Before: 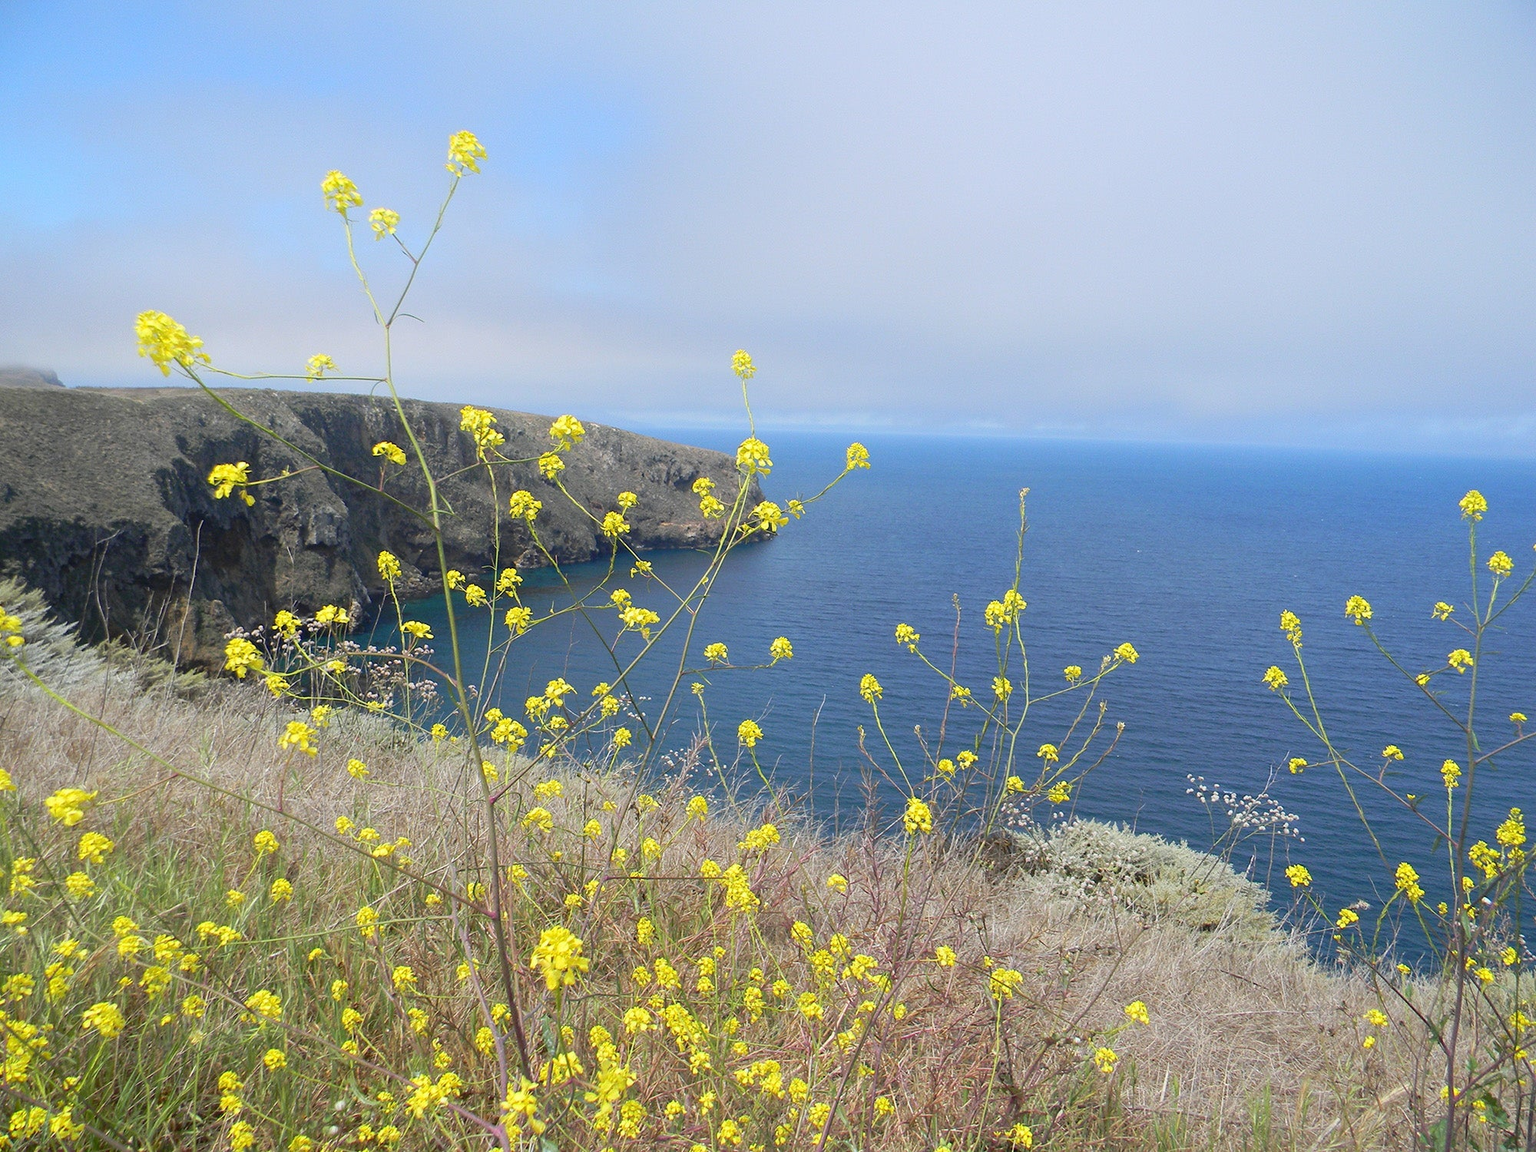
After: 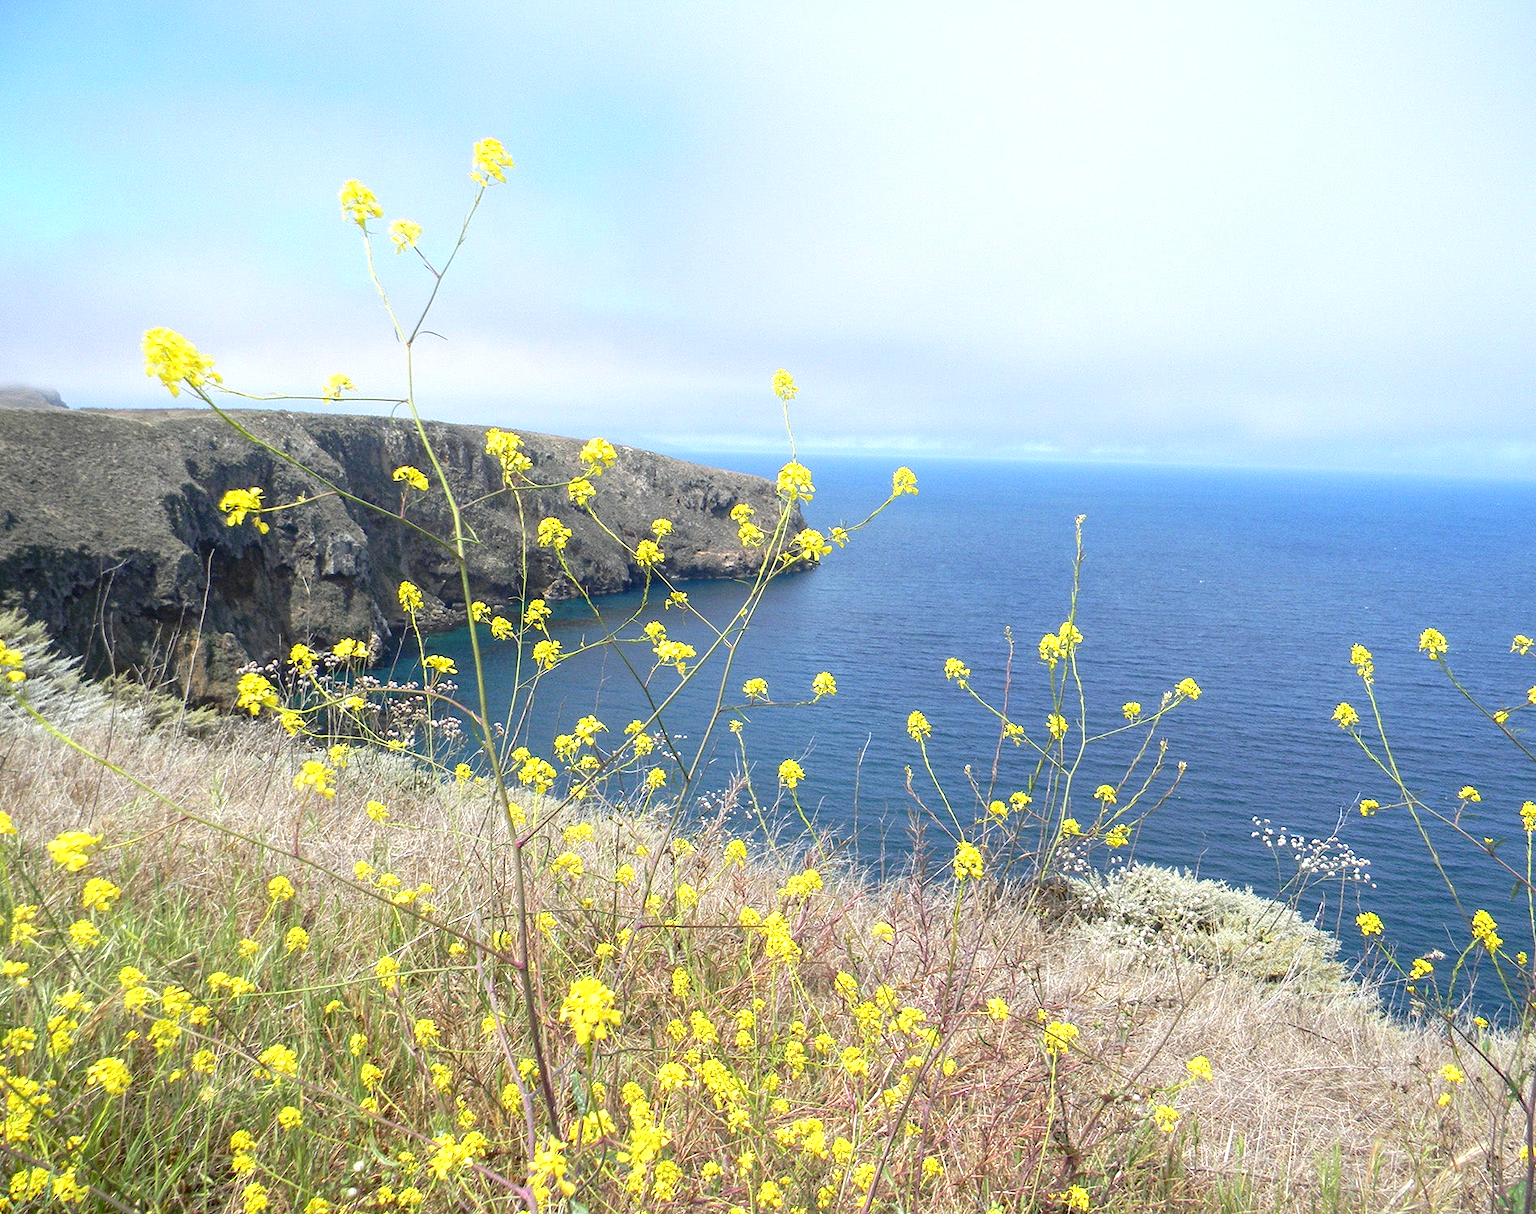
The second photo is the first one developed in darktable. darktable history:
crop and rotate: right 5.167%
exposure: exposure 0.6 EV, compensate highlight preservation false
local contrast: detail 130%
